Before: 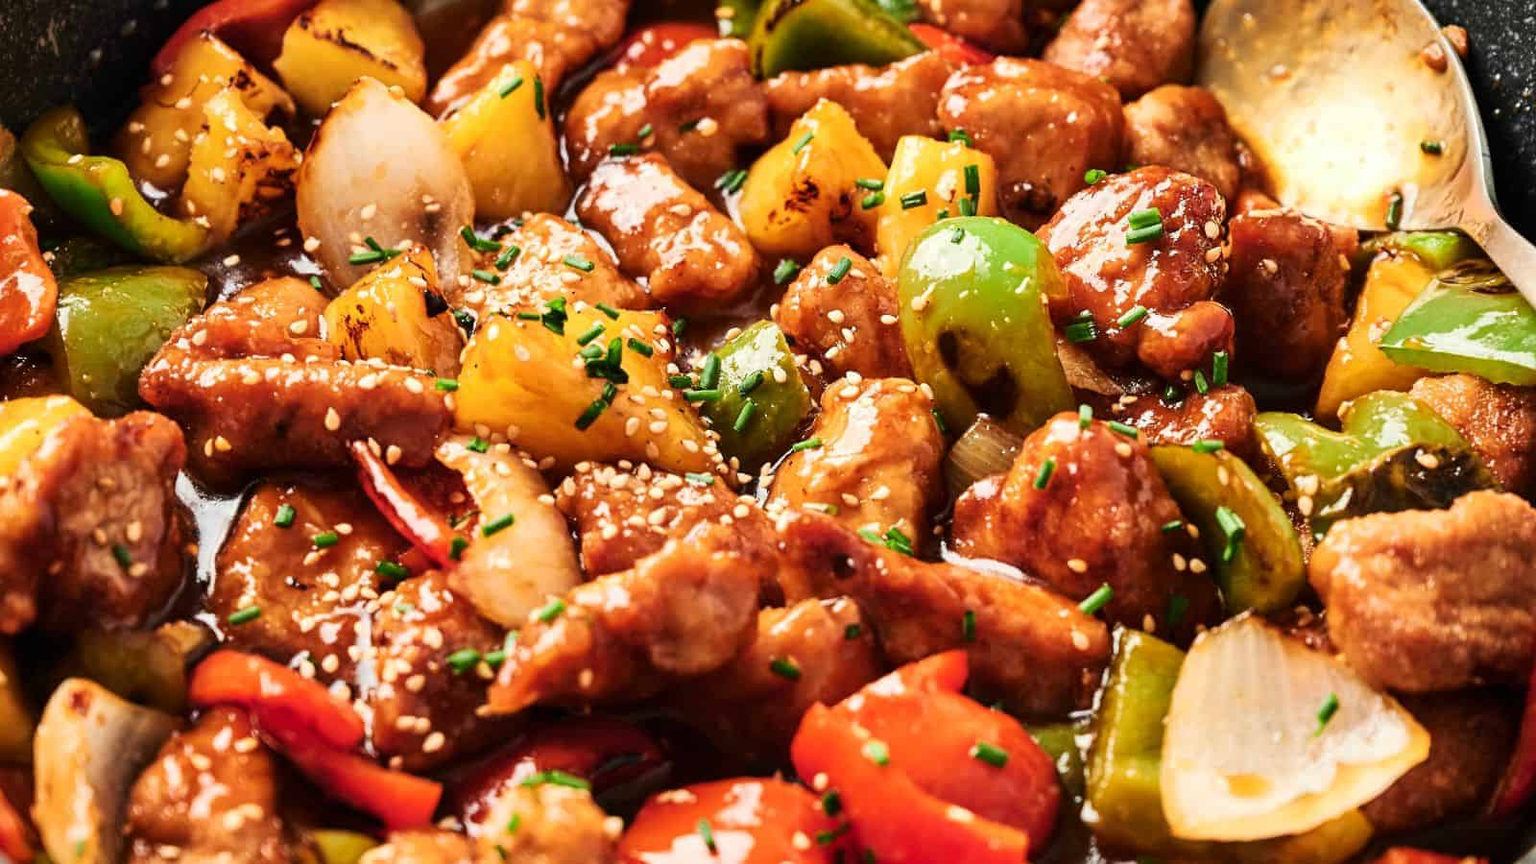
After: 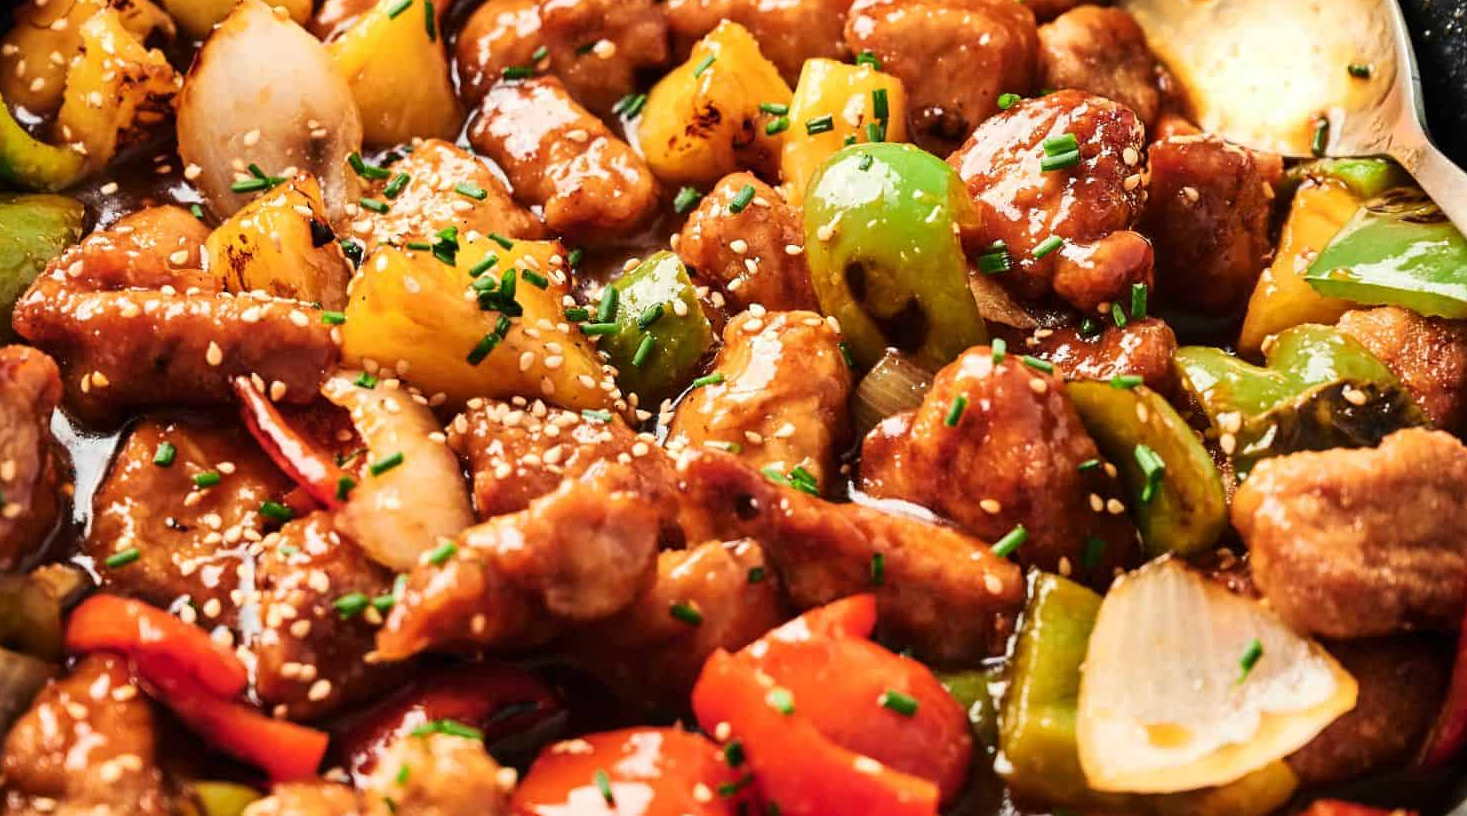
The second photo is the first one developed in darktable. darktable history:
crop and rotate: left 8.262%, top 9.226%
white balance: red 1, blue 1
